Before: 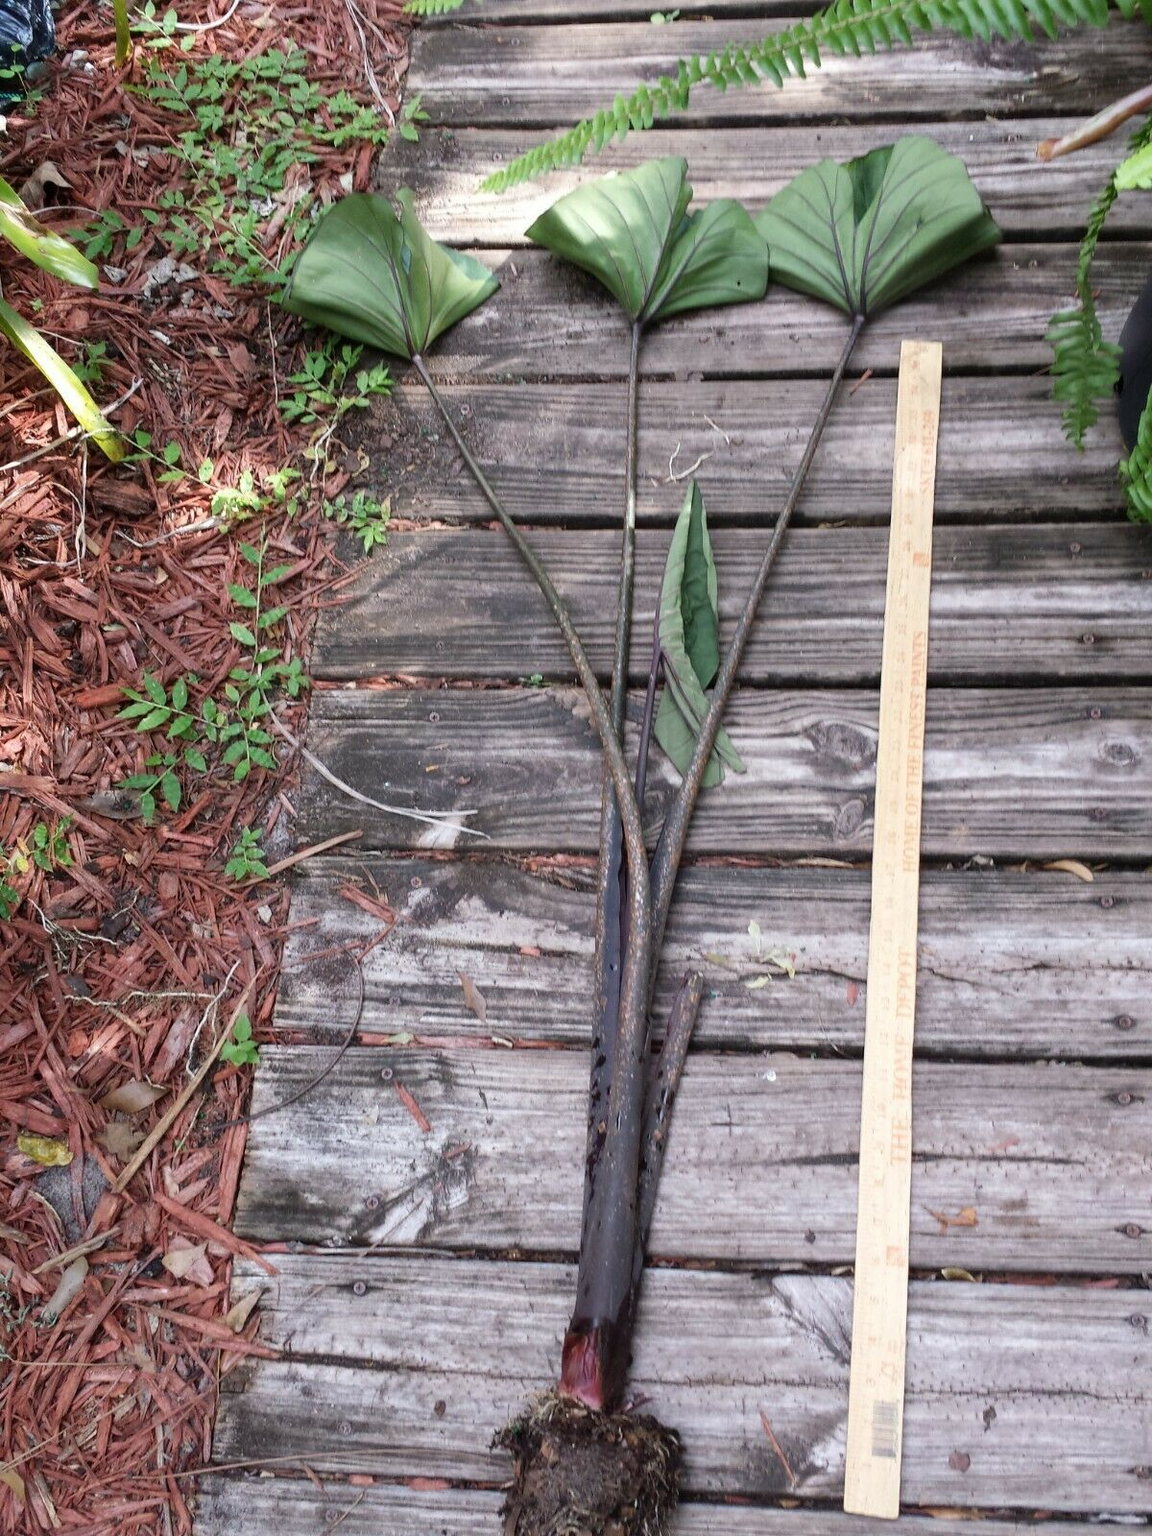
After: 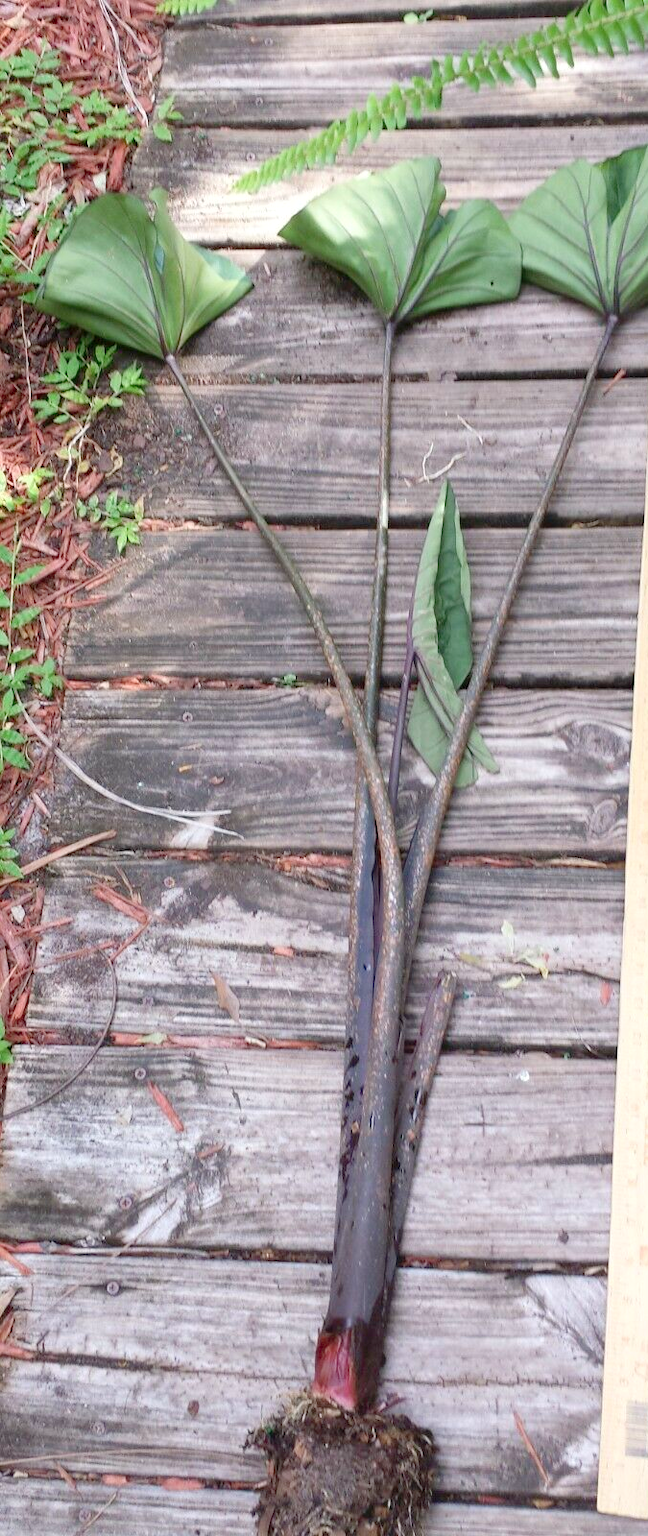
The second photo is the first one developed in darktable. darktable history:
levels: levels [0, 0.43, 0.984]
crop: left 21.496%, right 22.254%
